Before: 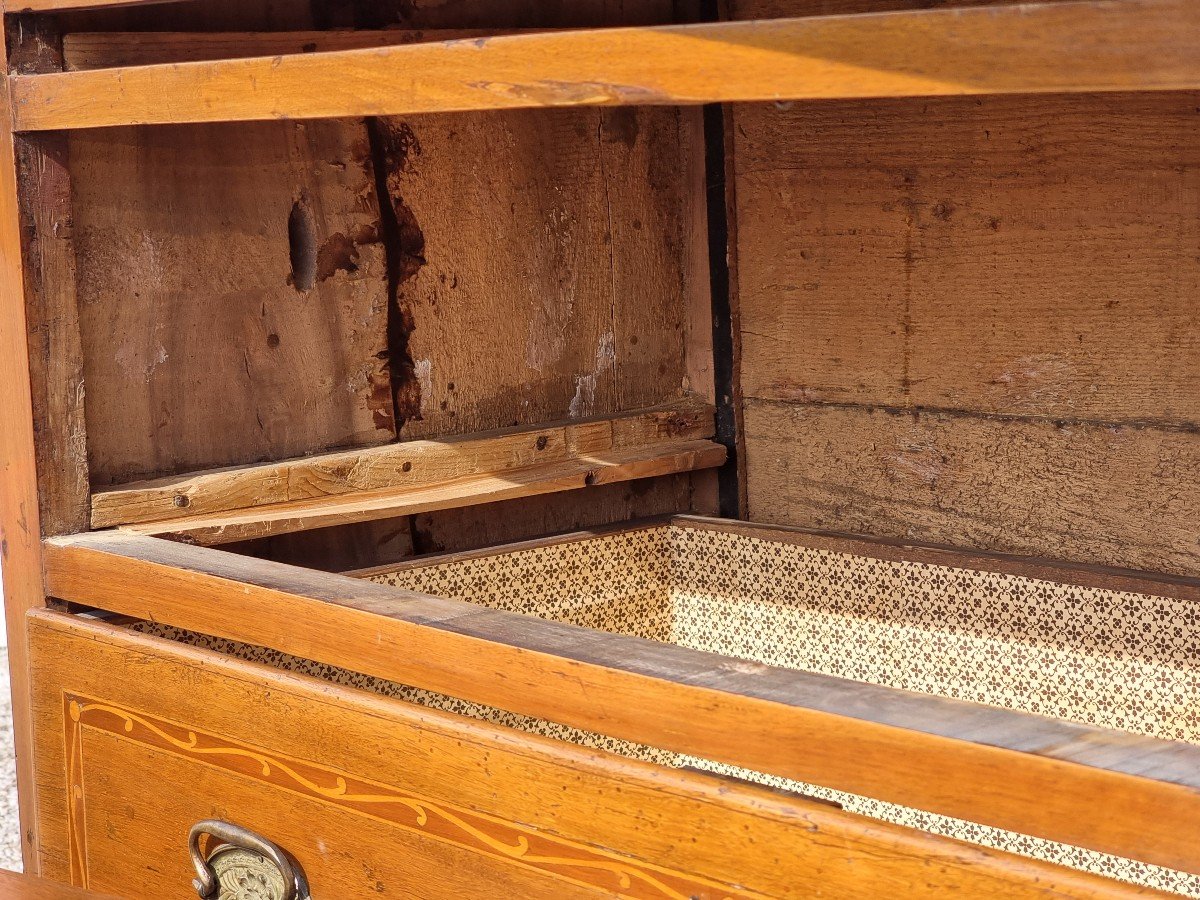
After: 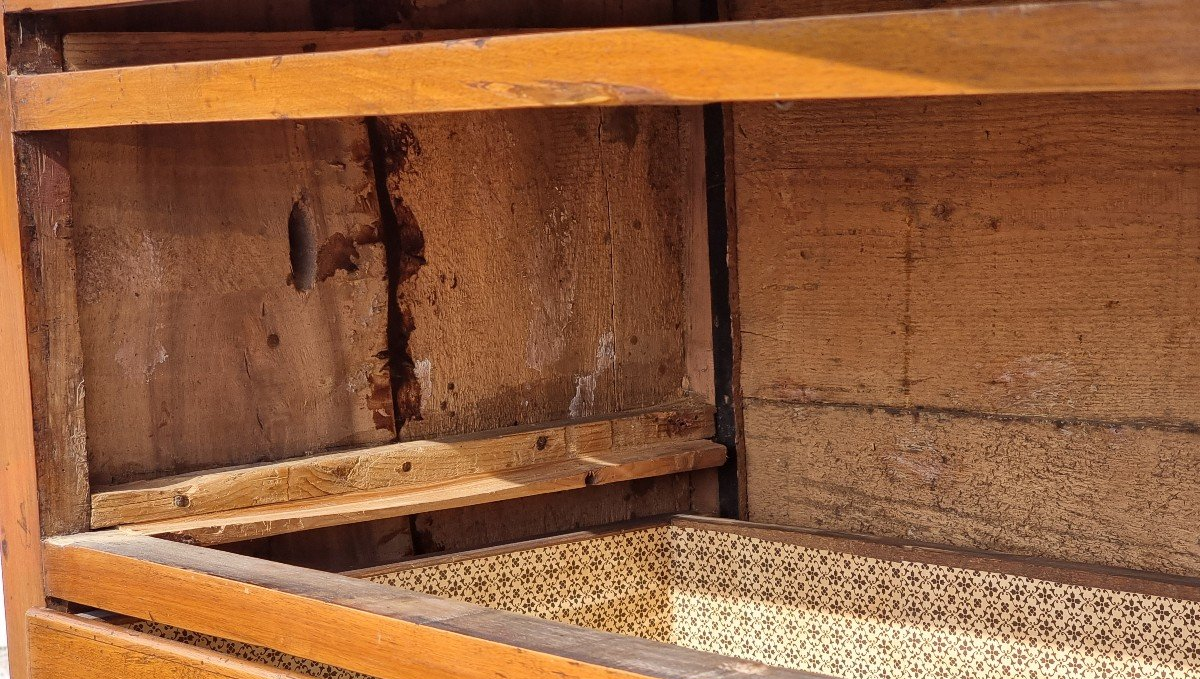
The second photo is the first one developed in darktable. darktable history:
crop: bottom 24.465%
